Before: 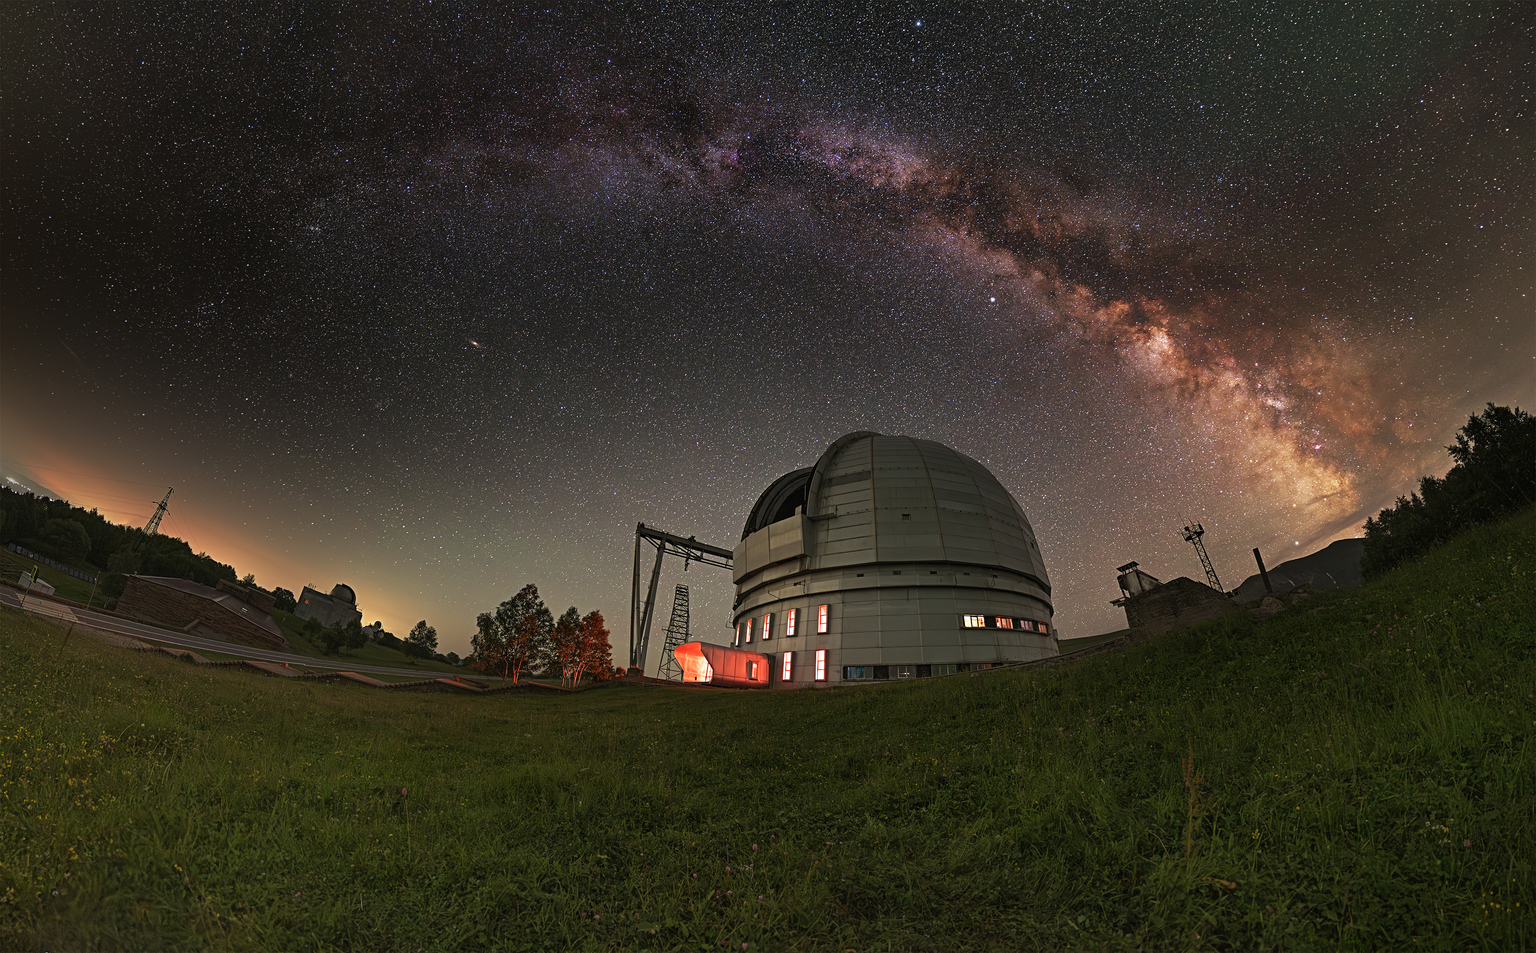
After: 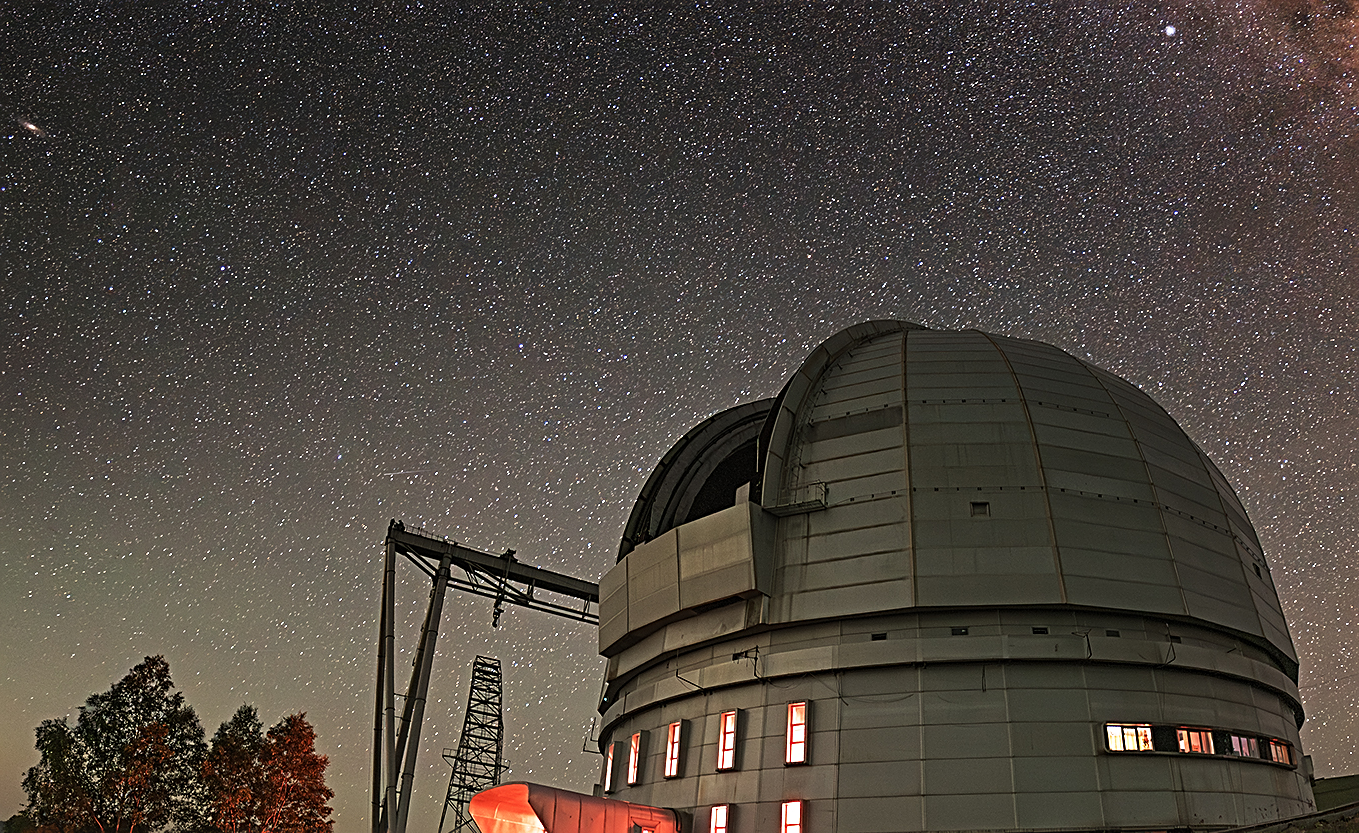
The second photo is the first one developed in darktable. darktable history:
sharpen: on, module defaults
crop: left 30.015%, top 29.981%, right 29.748%, bottom 30.247%
